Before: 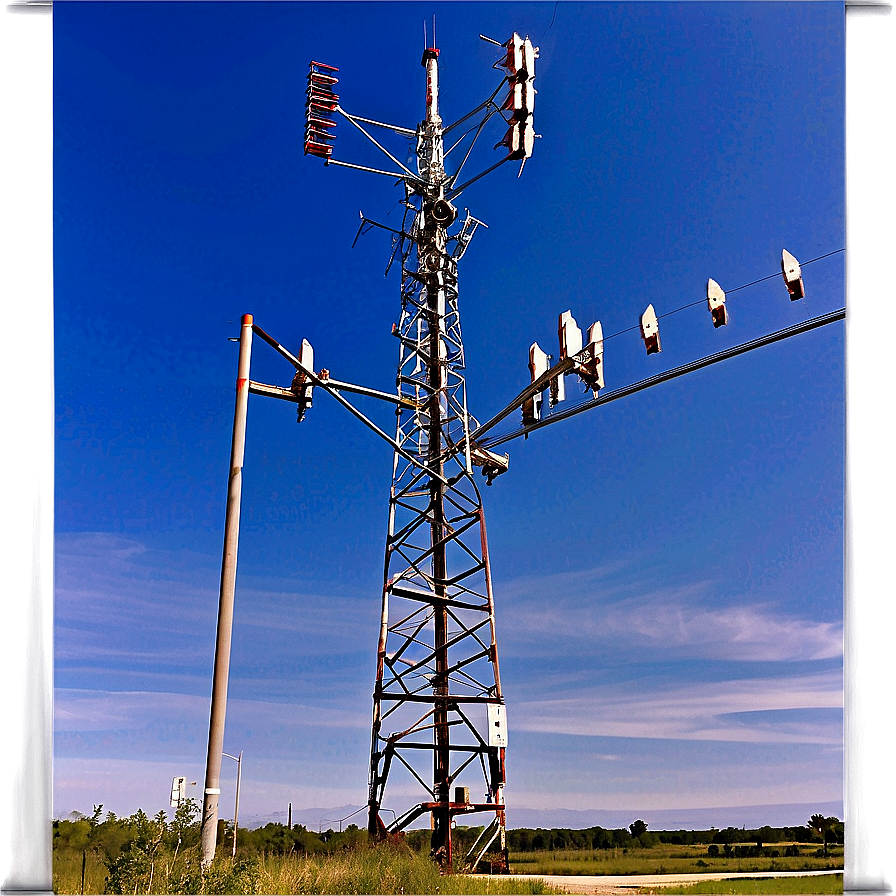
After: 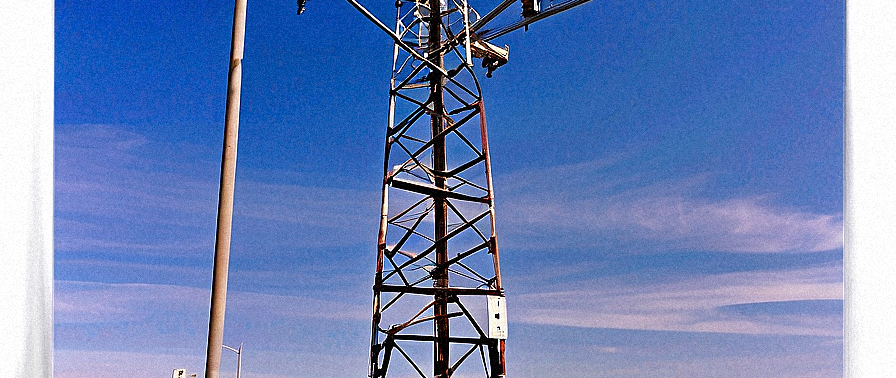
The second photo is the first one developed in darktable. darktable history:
grain: mid-tones bias 0%
crop: top 45.551%, bottom 12.262%
